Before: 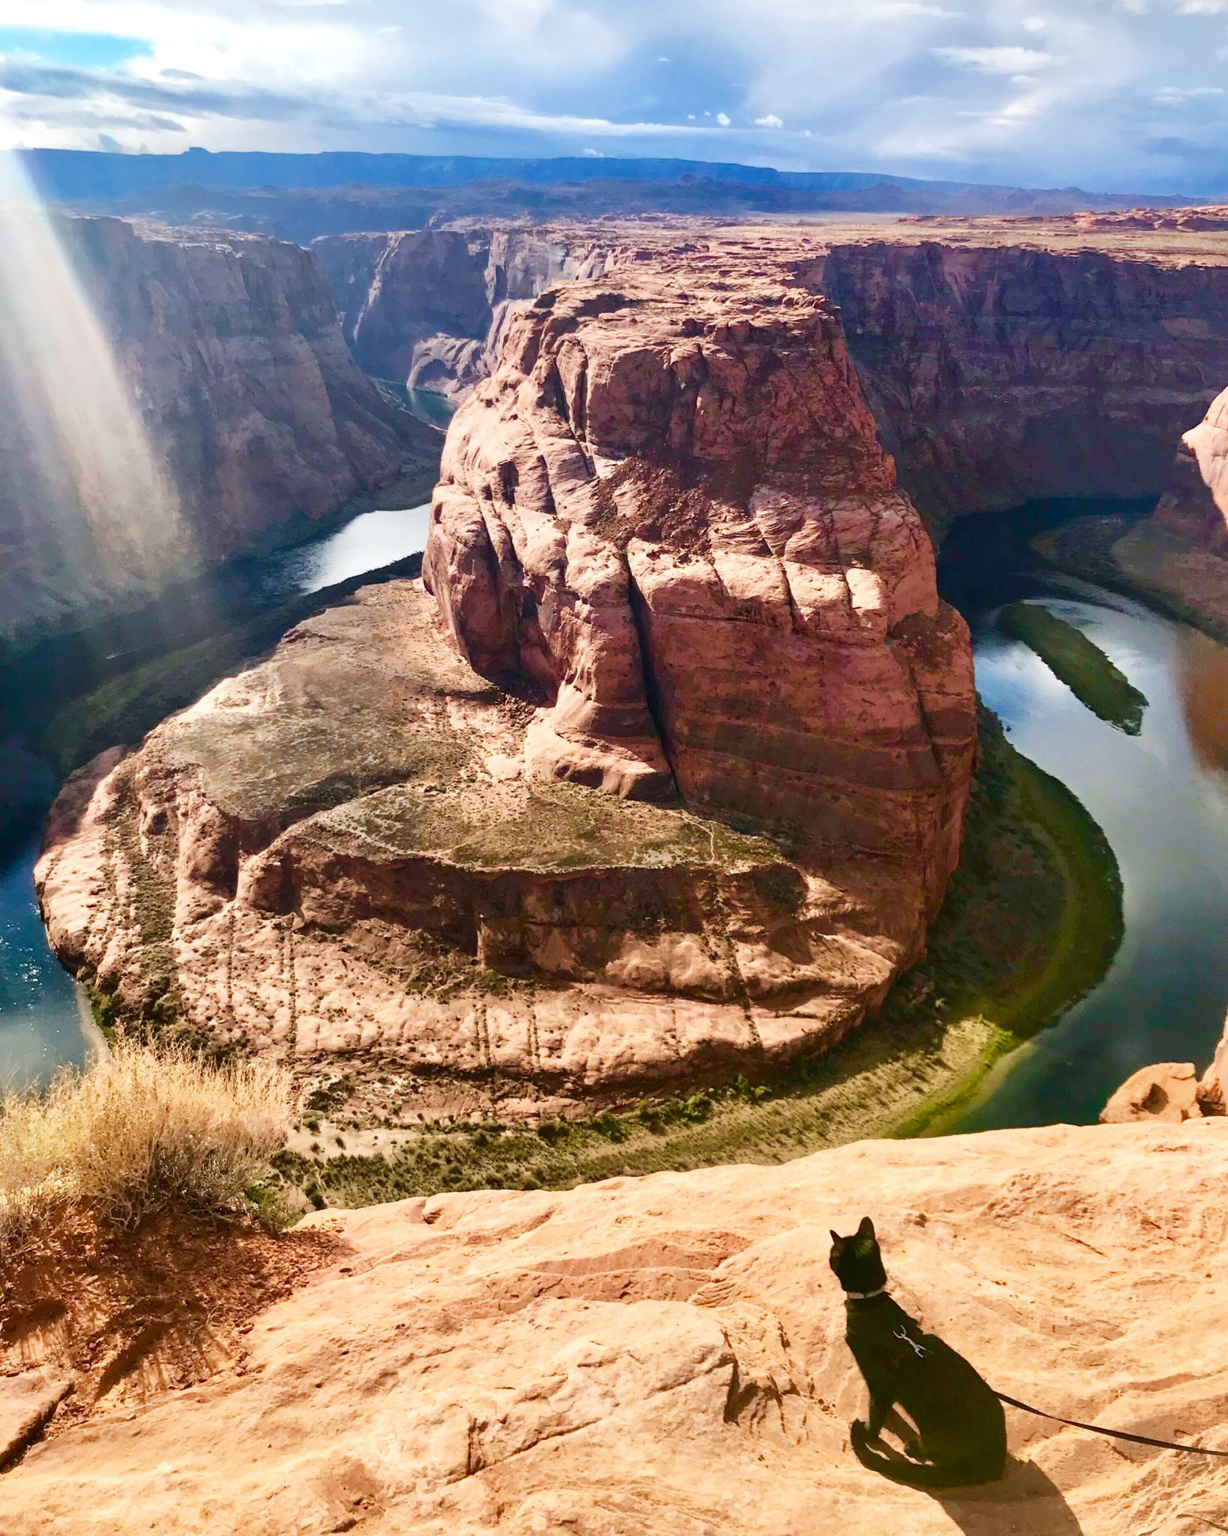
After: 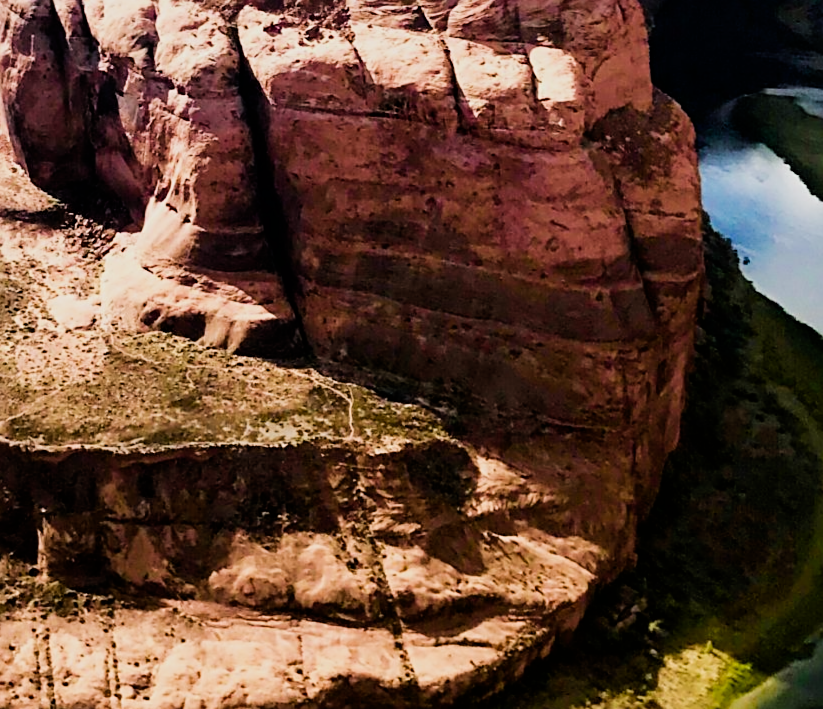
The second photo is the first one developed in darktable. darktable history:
sharpen: on, module defaults
crop: left 36.607%, top 34.735%, right 13.146%, bottom 30.611%
lowpass: radius 0.5, unbound 0
filmic rgb: black relative exposure -5 EV, hardness 2.88, contrast 1.2, highlights saturation mix -30%
color balance: contrast 8.5%, output saturation 105%
